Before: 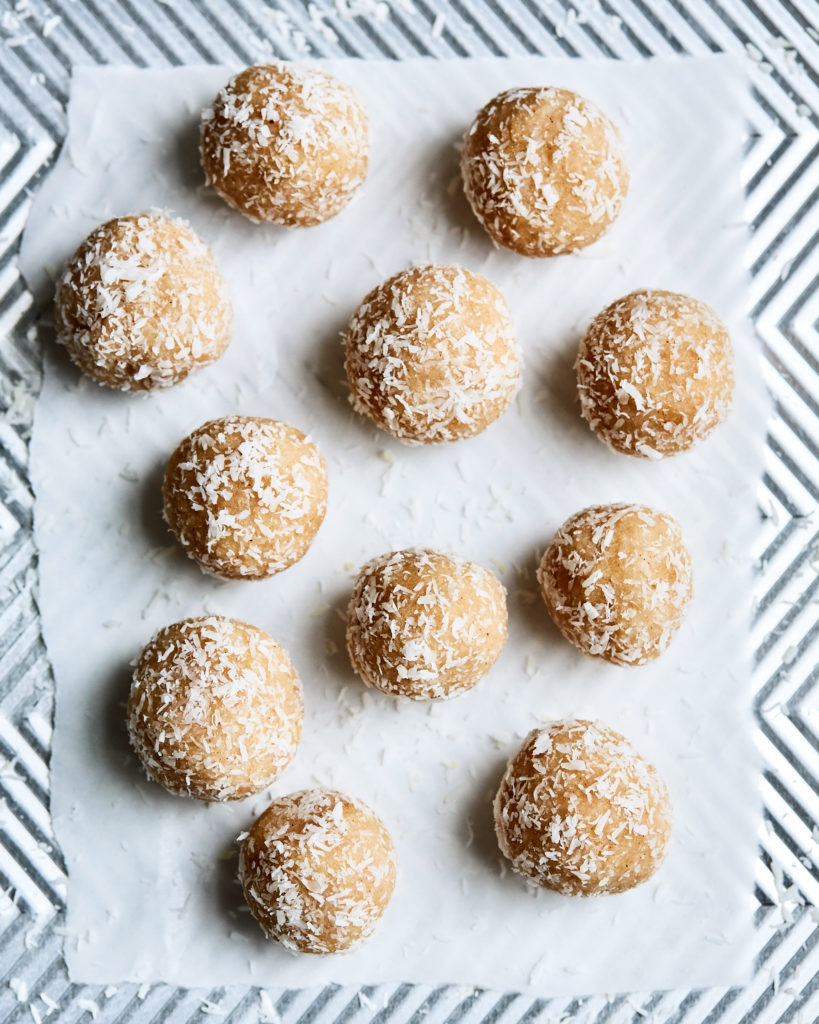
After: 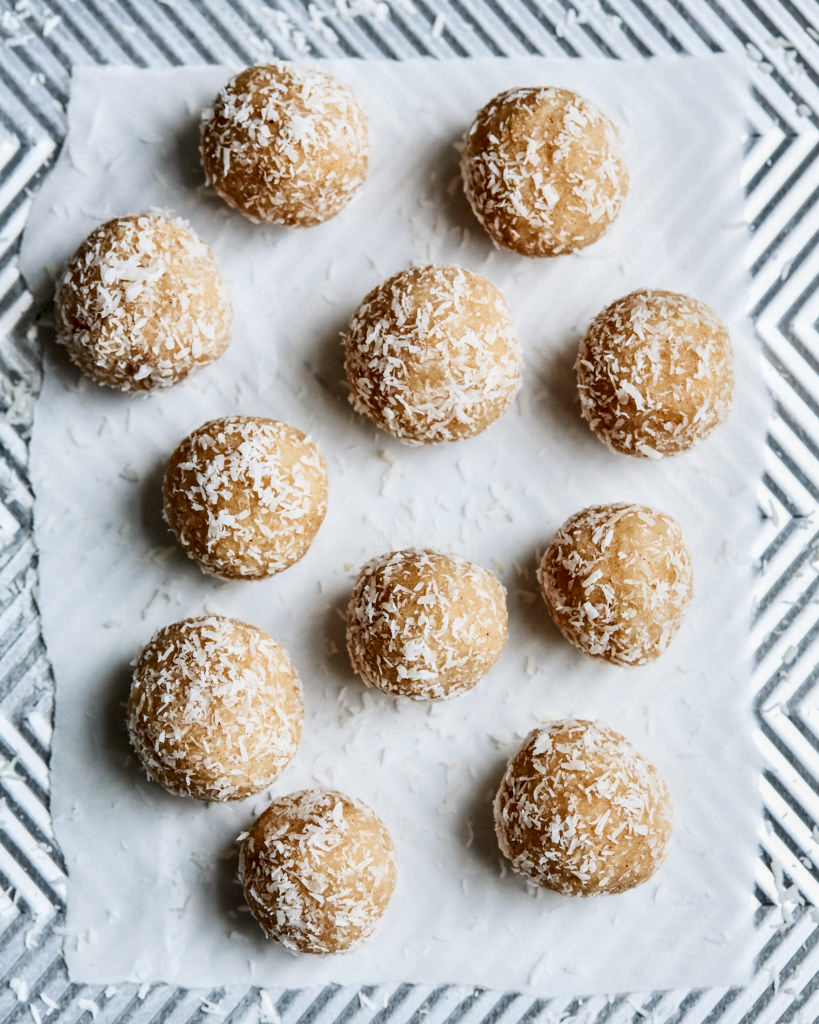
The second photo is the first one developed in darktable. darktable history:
local contrast: detail 130%
exposure: exposure -0.157 EV, compensate highlight preservation false
